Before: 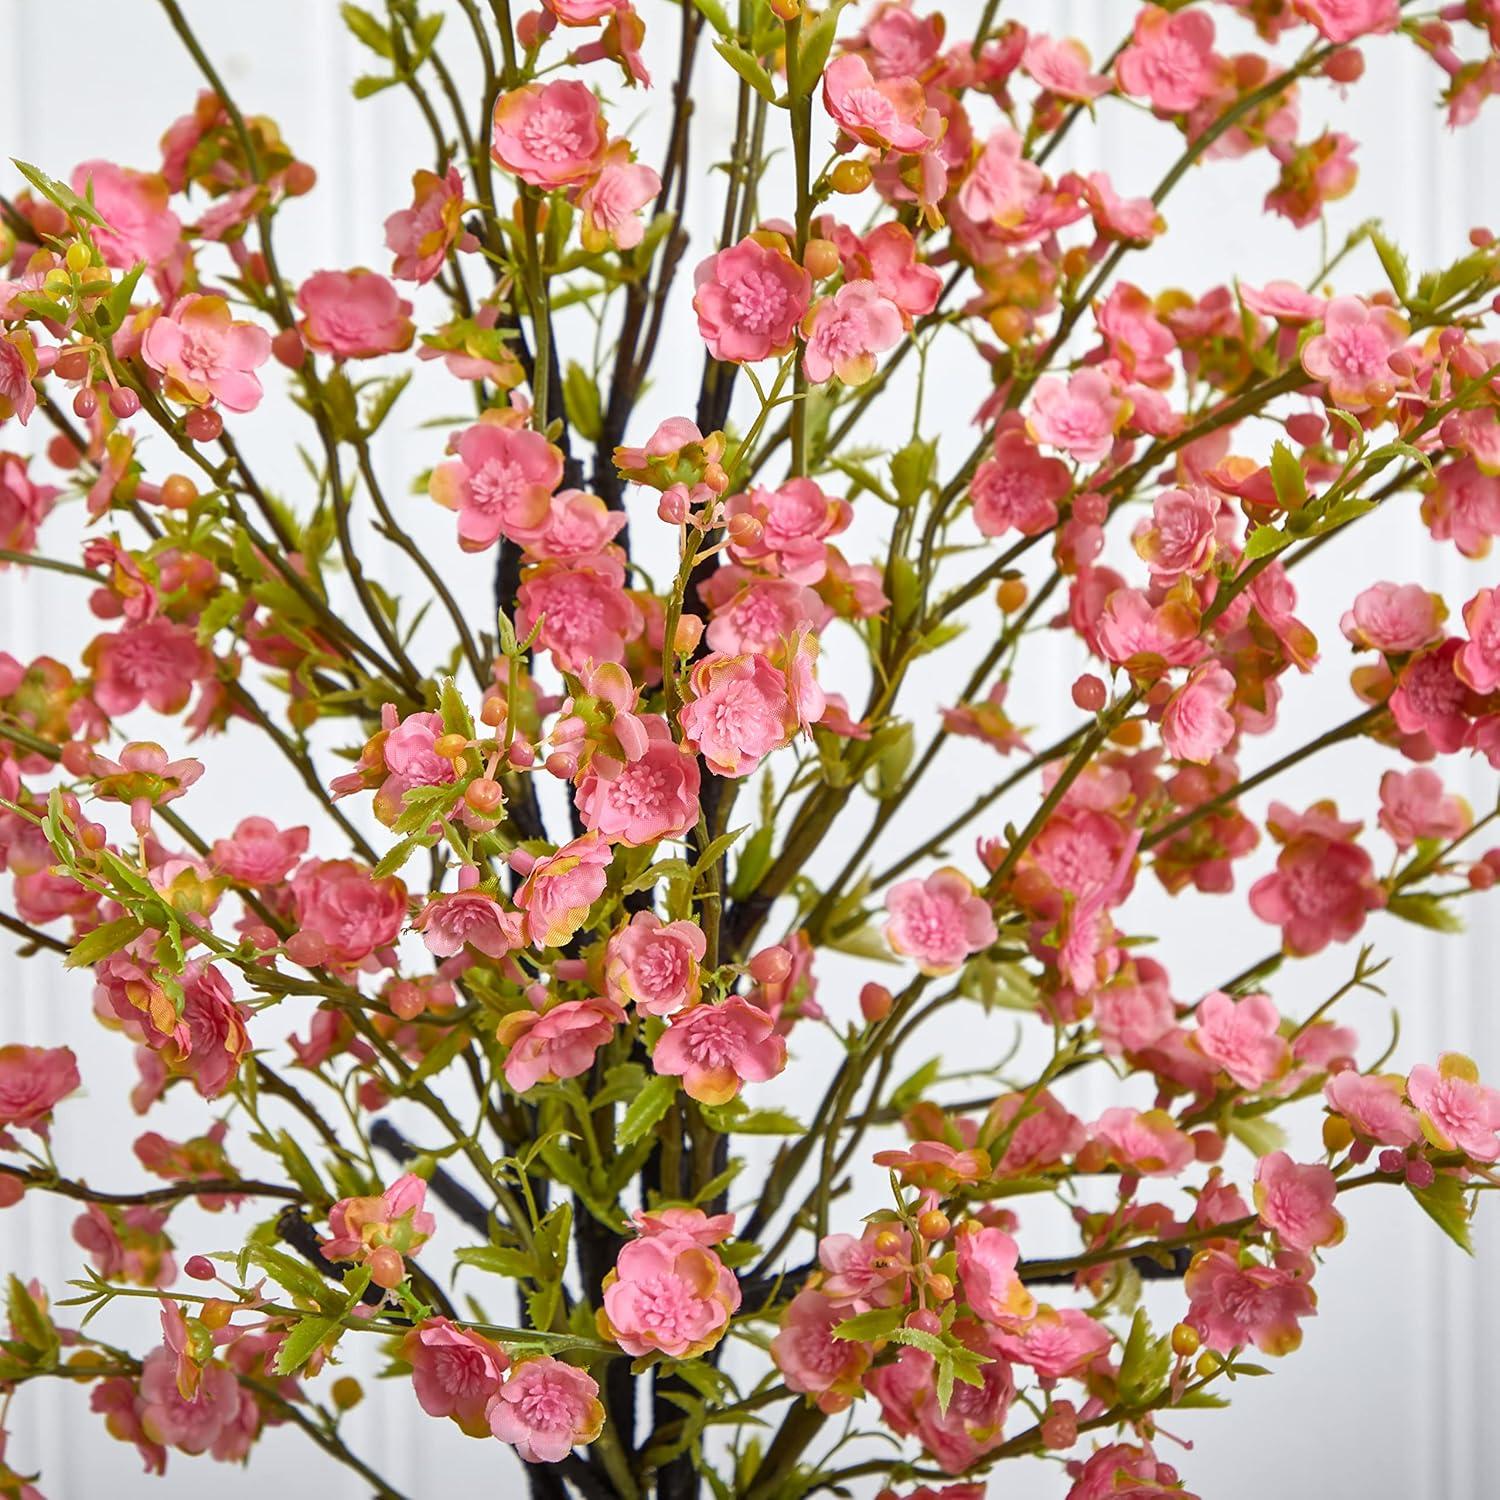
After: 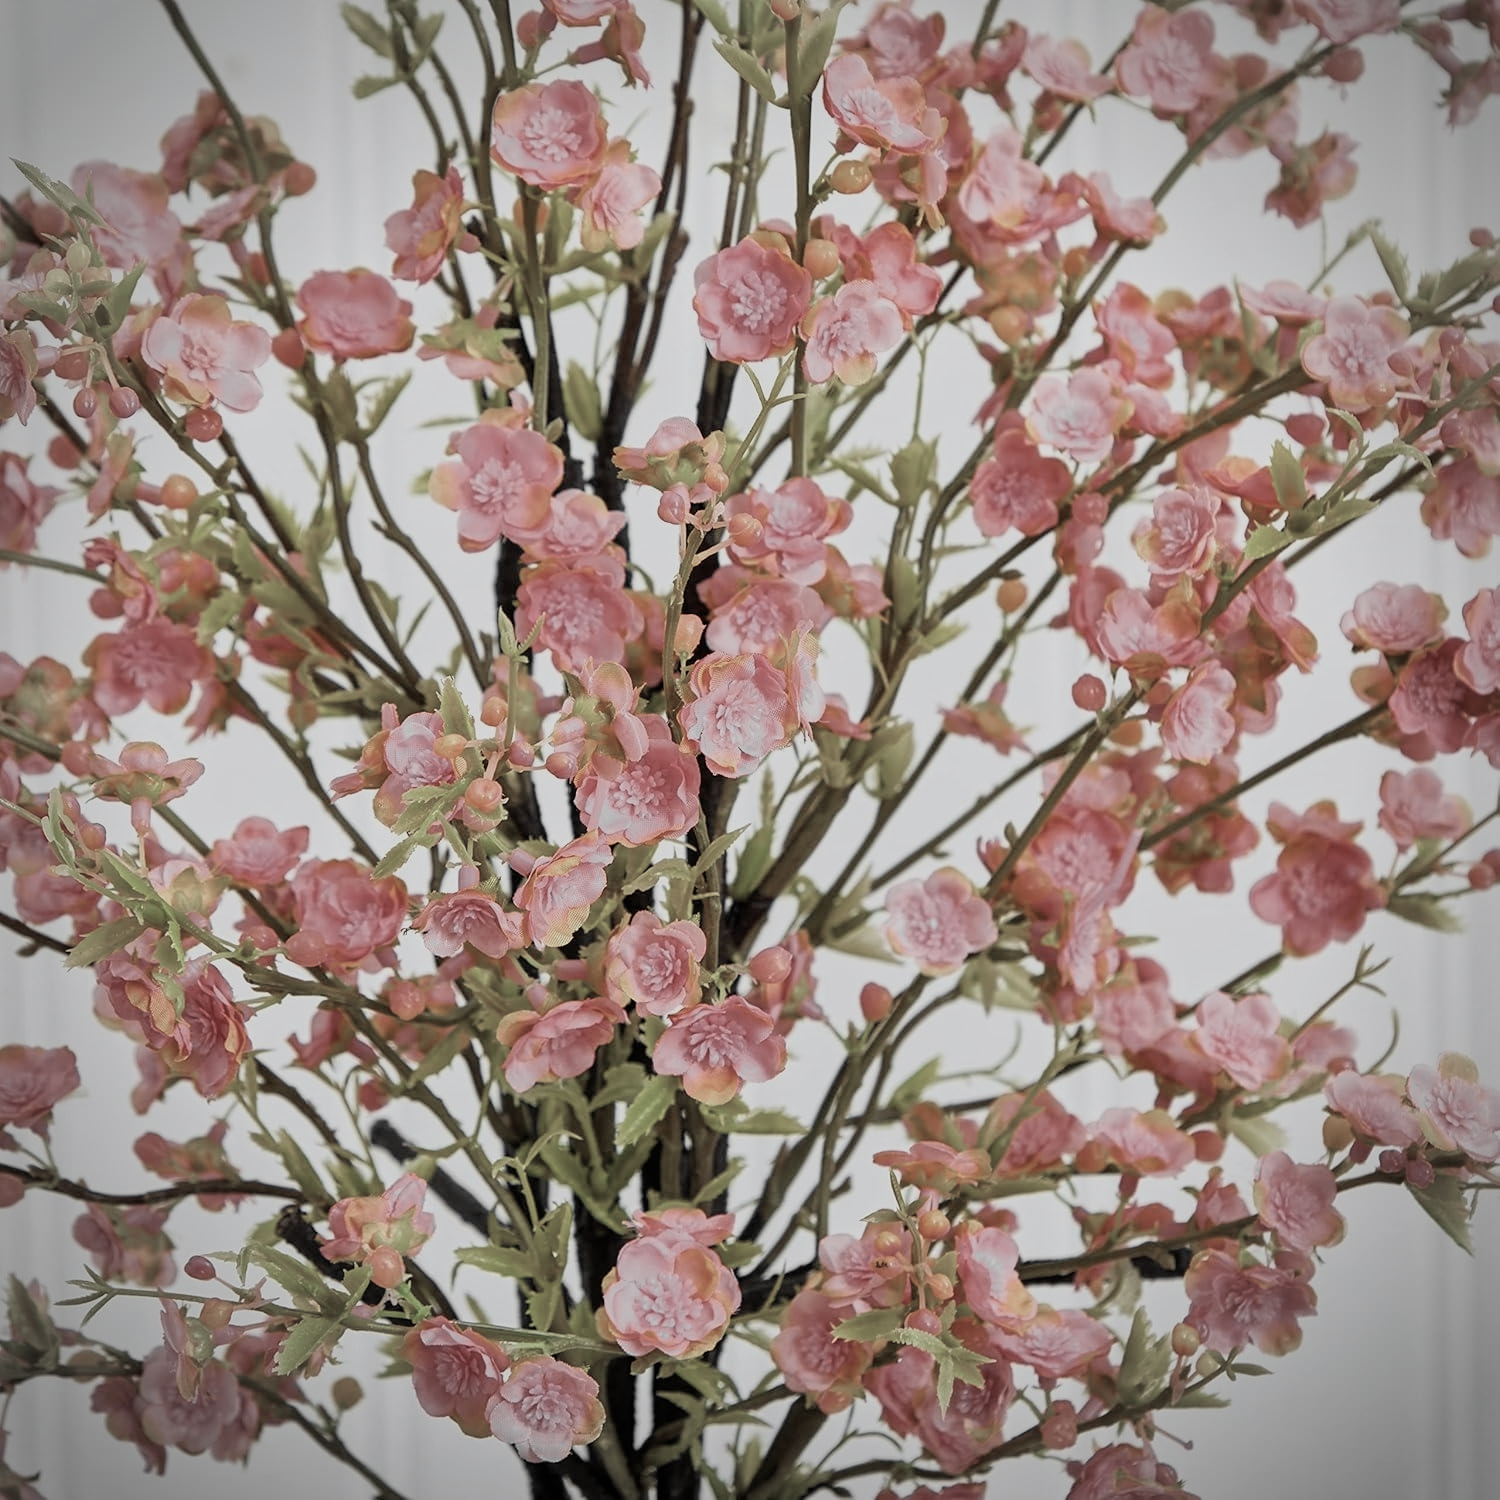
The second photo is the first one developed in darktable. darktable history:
color equalizer: saturation › red 0.775, saturation › orange 0.728, saturation › yellow 0.751, saturation › green 0.763, saturation › cyan 0.532, saturation › blue 0.382, saturation › lavender 0.312, saturation › magenta 0.382, brightness › yellow 0.994
filmic rgb: hardness 4.17, contrast 0.921
vignetting: on, module defaults
